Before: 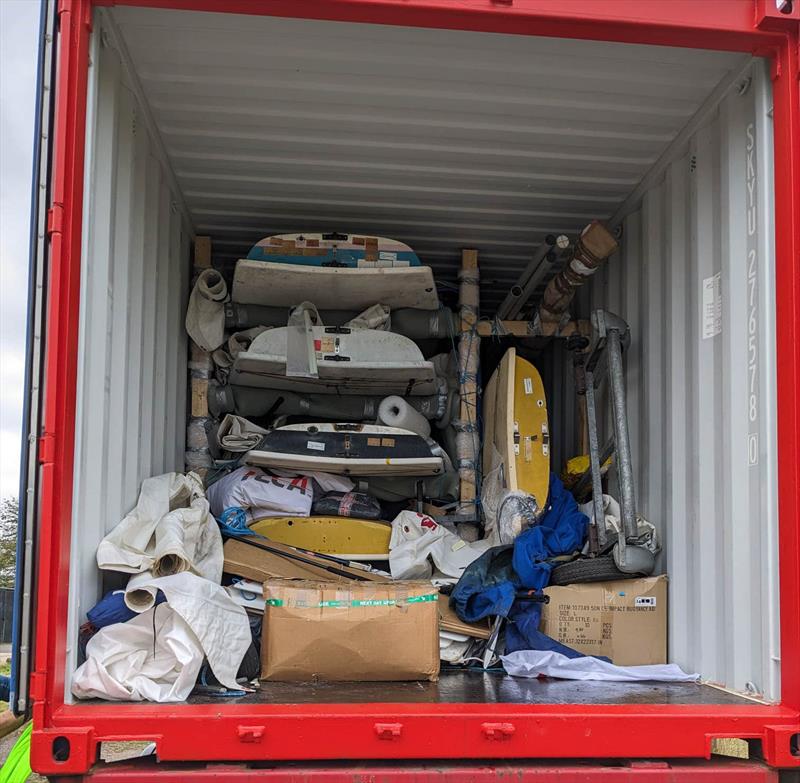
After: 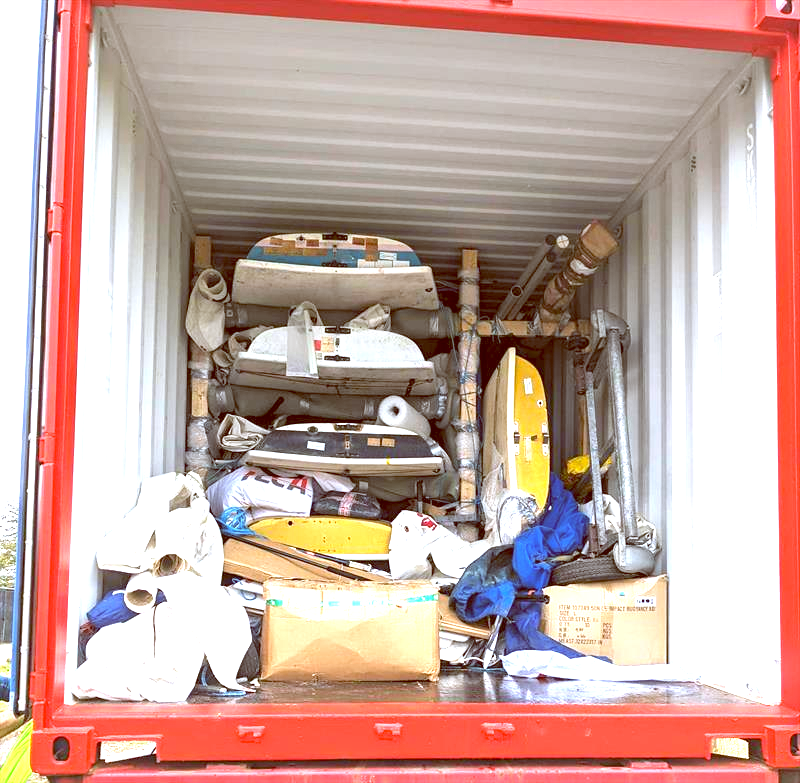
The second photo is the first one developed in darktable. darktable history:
exposure: black level correction 0, exposure 1.975 EV, compensate exposure bias true, compensate highlight preservation false
color balance: lift [1, 1.011, 0.999, 0.989], gamma [1.109, 1.045, 1.039, 0.955], gain [0.917, 0.936, 0.952, 1.064], contrast 2.32%, contrast fulcrum 19%, output saturation 101%
